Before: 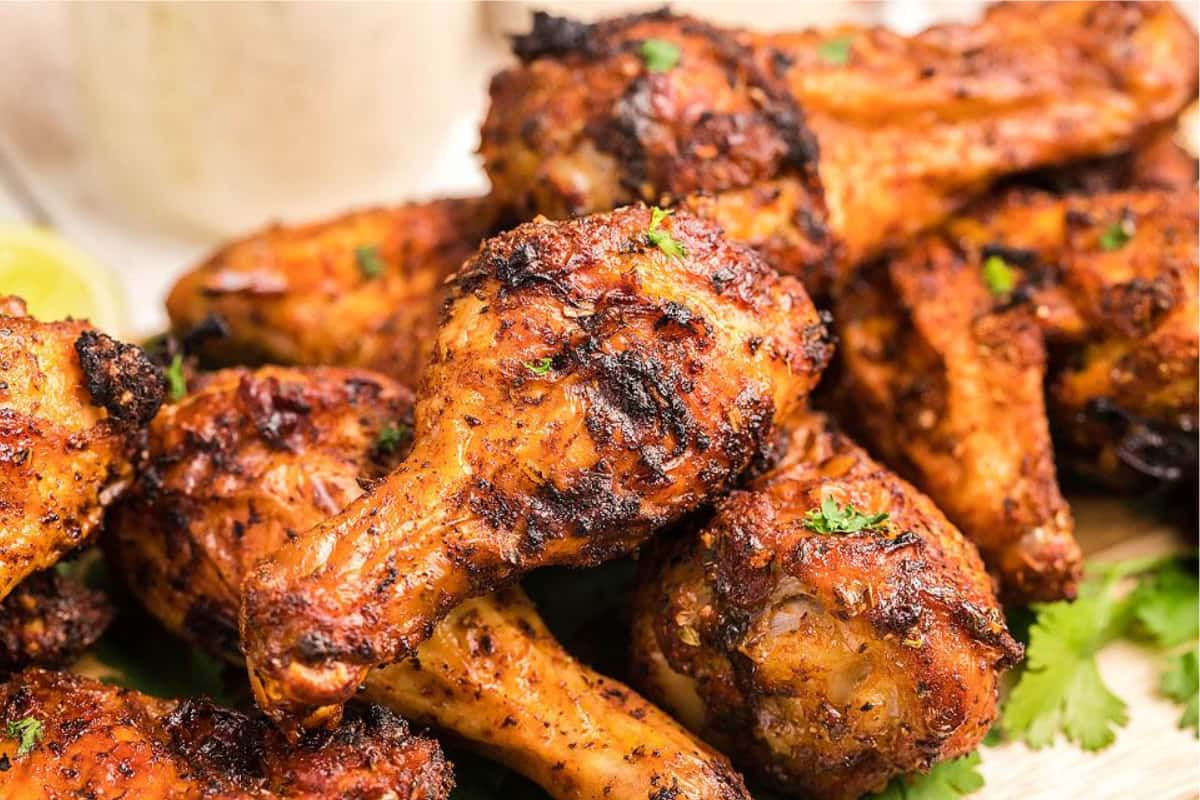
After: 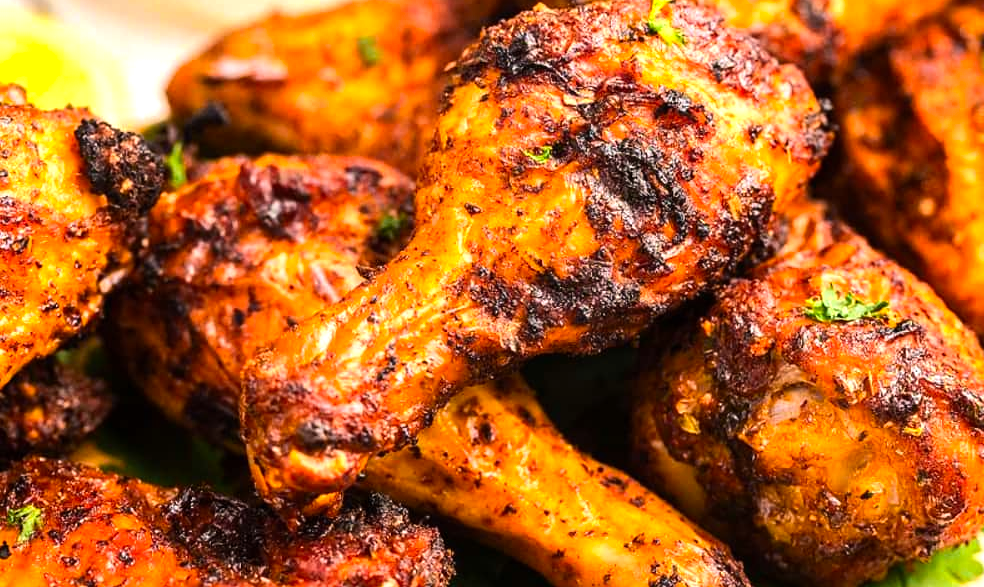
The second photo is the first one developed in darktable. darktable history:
tone equalizer: -8 EV -0.417 EV, -7 EV -0.389 EV, -6 EV -0.333 EV, -5 EV -0.222 EV, -3 EV 0.222 EV, -2 EV 0.333 EV, -1 EV 0.389 EV, +0 EV 0.417 EV, edges refinement/feathering 500, mask exposure compensation -1.57 EV, preserve details no
crop: top 26.531%, right 17.959%
color zones: curves: ch0 [(0.224, 0.526) (0.75, 0.5)]; ch1 [(0.055, 0.526) (0.224, 0.761) (0.377, 0.526) (0.75, 0.5)]
